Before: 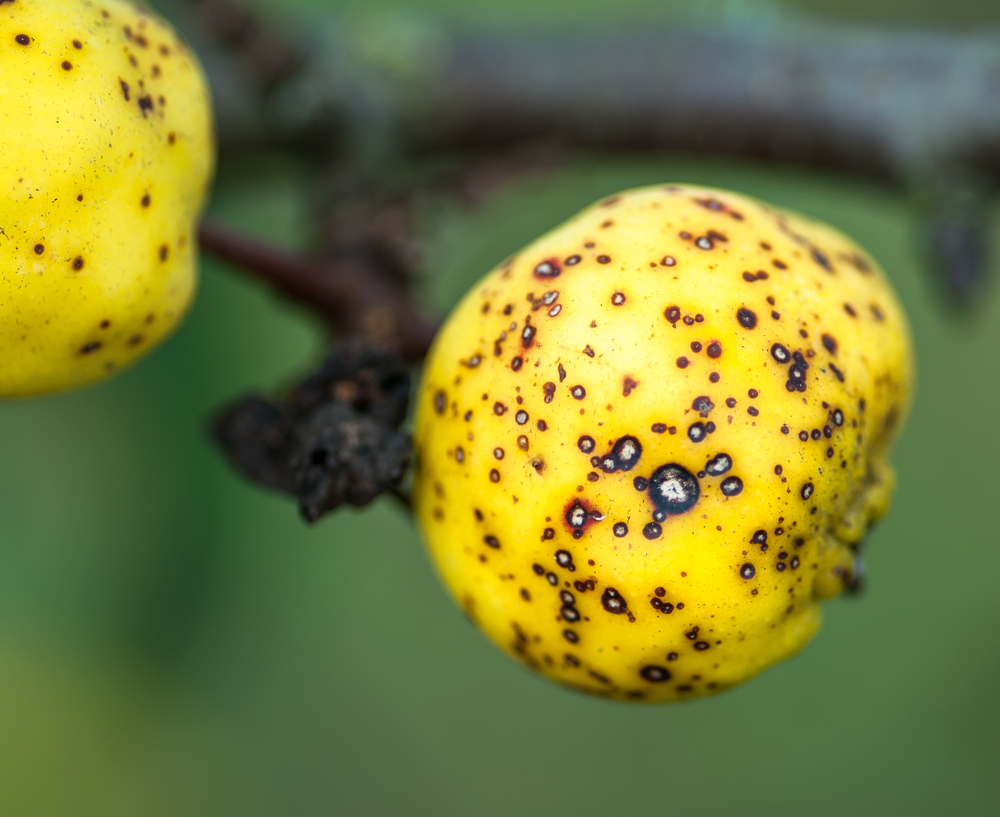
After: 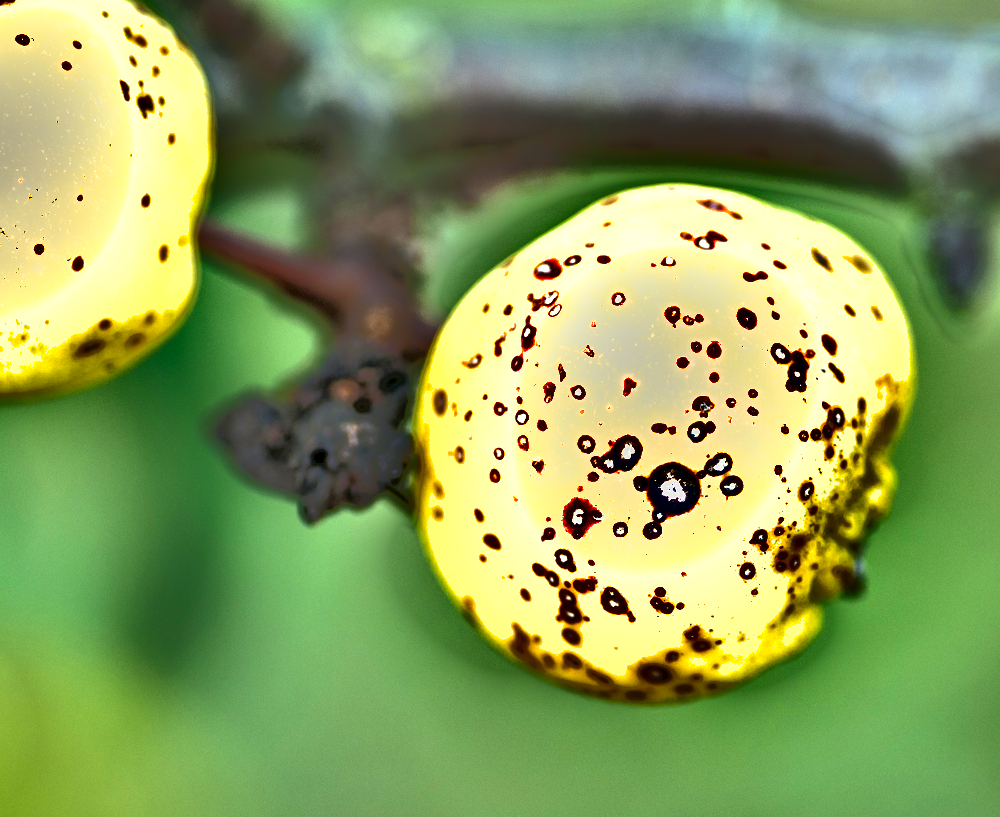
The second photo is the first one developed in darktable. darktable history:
local contrast: highlights 102%, shadows 102%, detail 119%, midtone range 0.2
tone equalizer: -7 EV -0.649 EV, -6 EV 1.04 EV, -5 EV -0.483 EV, -4 EV 0.434 EV, -3 EV 0.436 EV, -2 EV 0.166 EV, -1 EV -0.125 EV, +0 EV -0.36 EV
exposure: exposure 1.996 EV, compensate exposure bias true, compensate highlight preservation false
shadows and highlights: radius 108.49, shadows 44.02, highlights -66.76, low approximation 0.01, soften with gaussian
